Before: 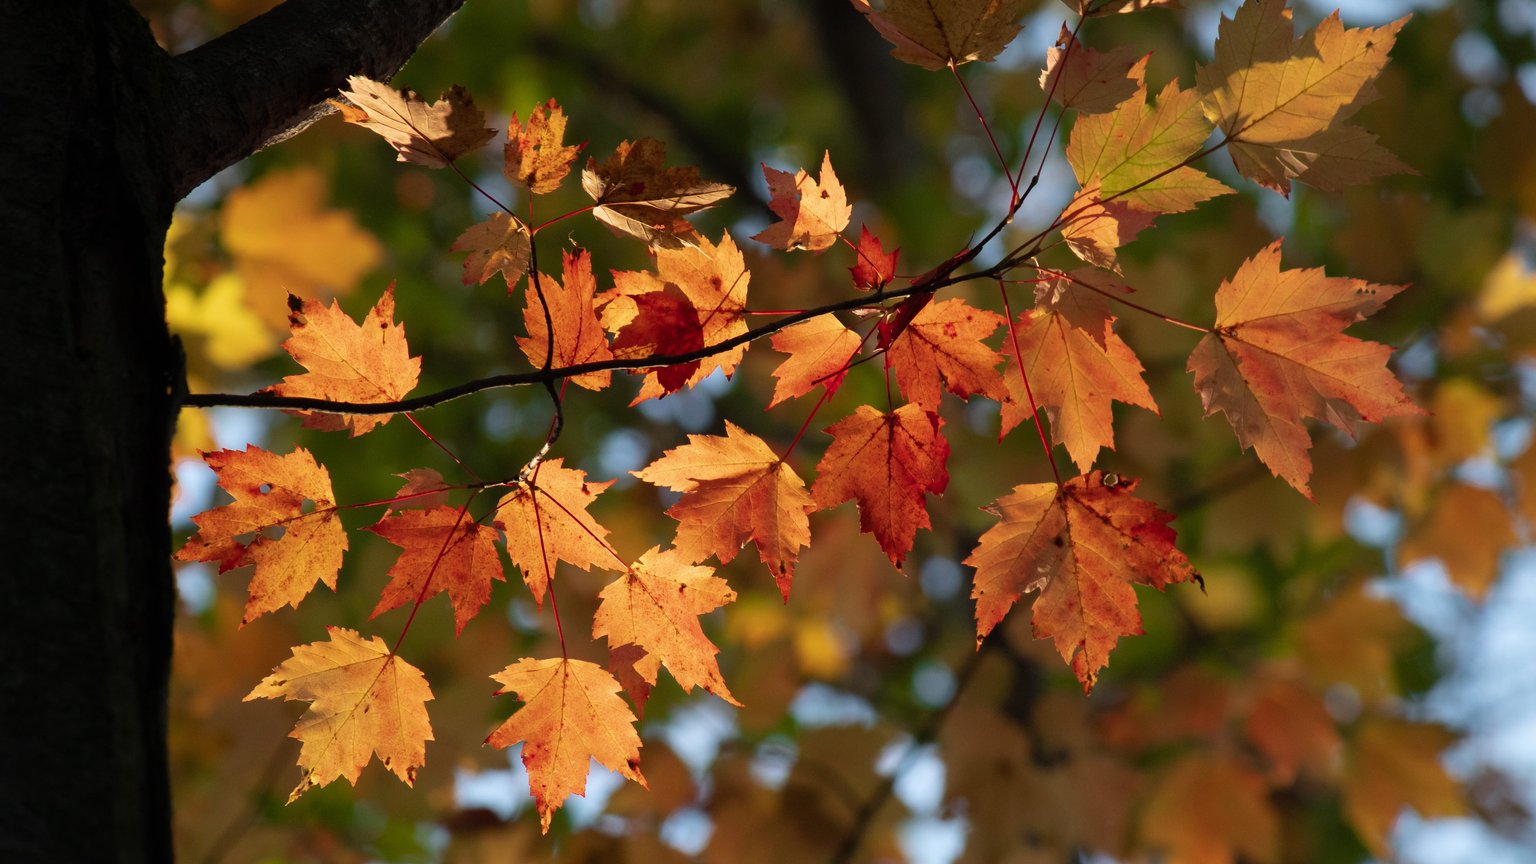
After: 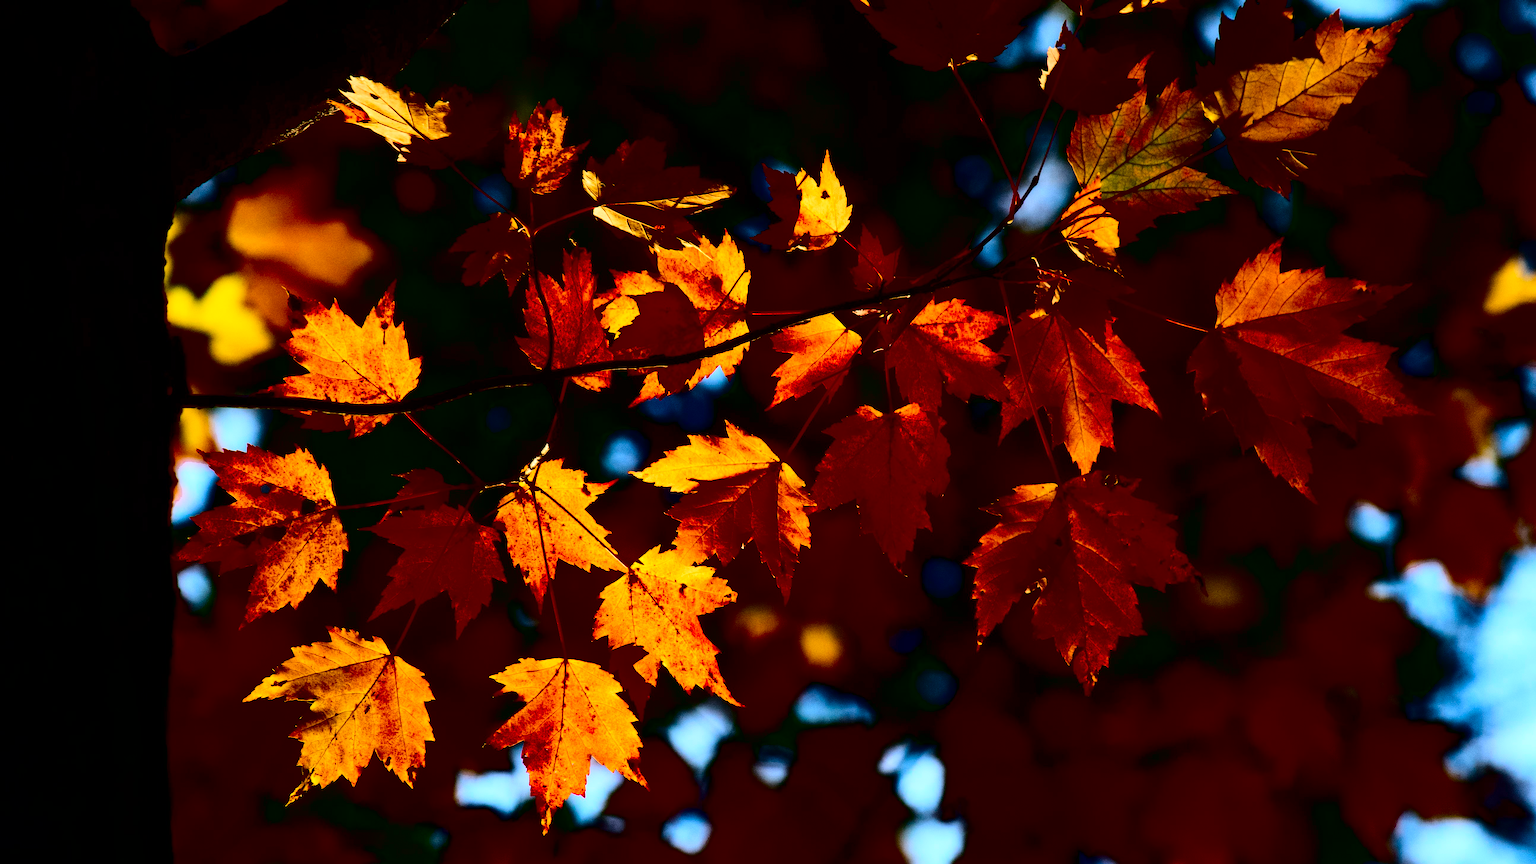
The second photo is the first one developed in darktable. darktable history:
contrast brightness saturation: contrast 0.77, brightness -1, saturation 1
white balance: red 0.967, blue 1.049
